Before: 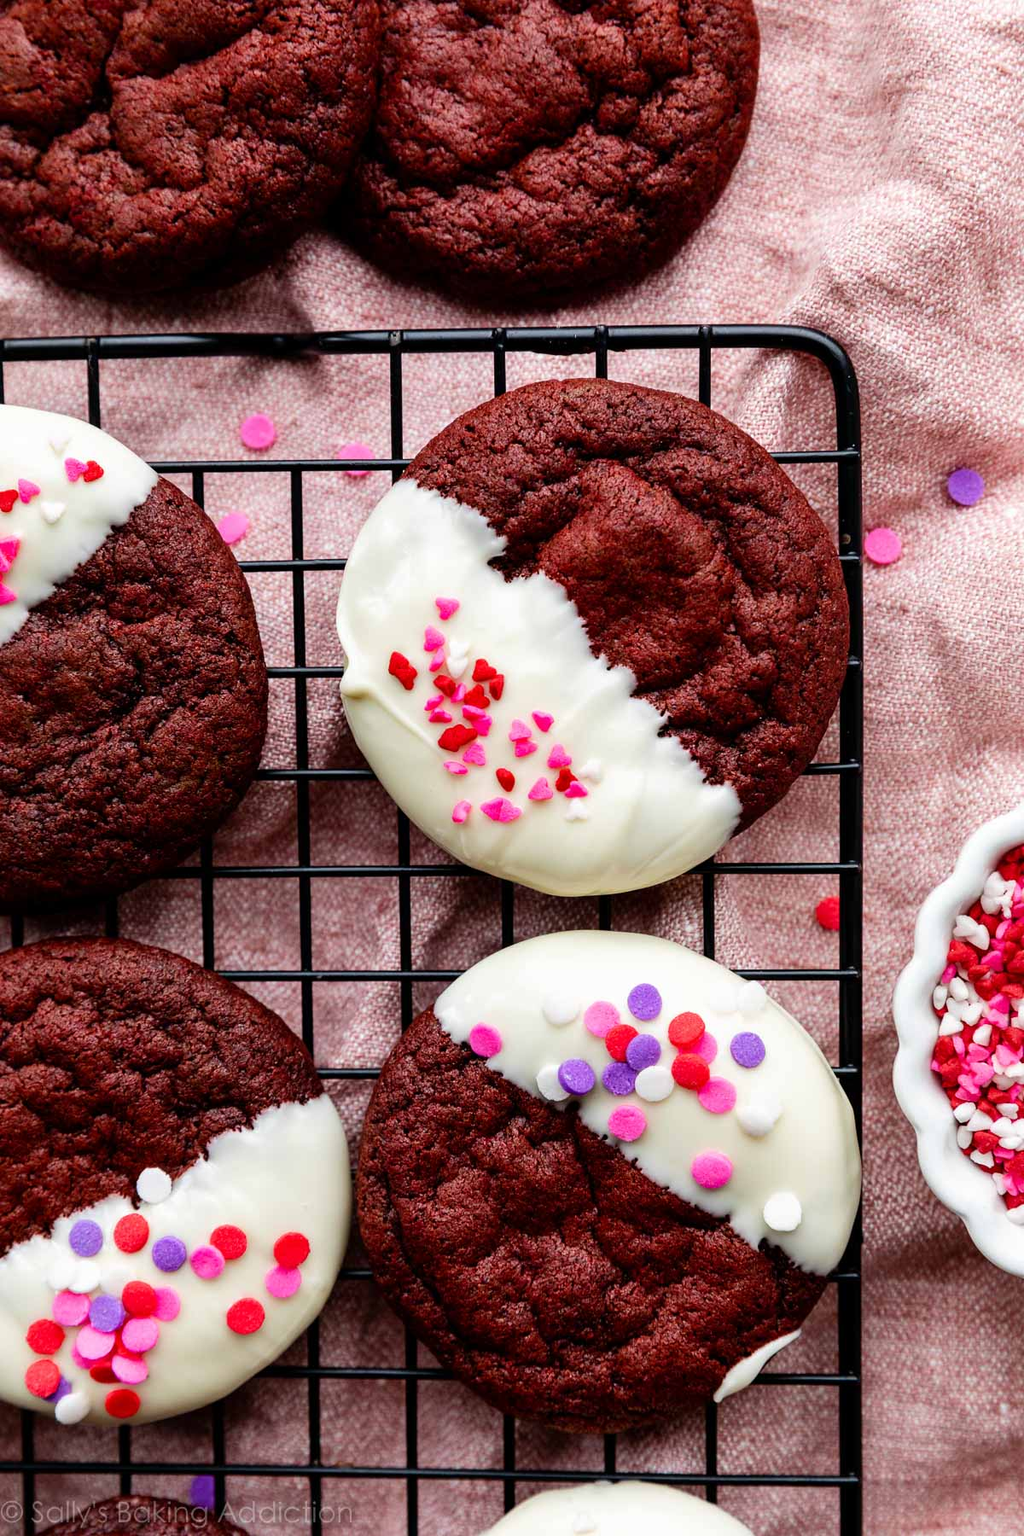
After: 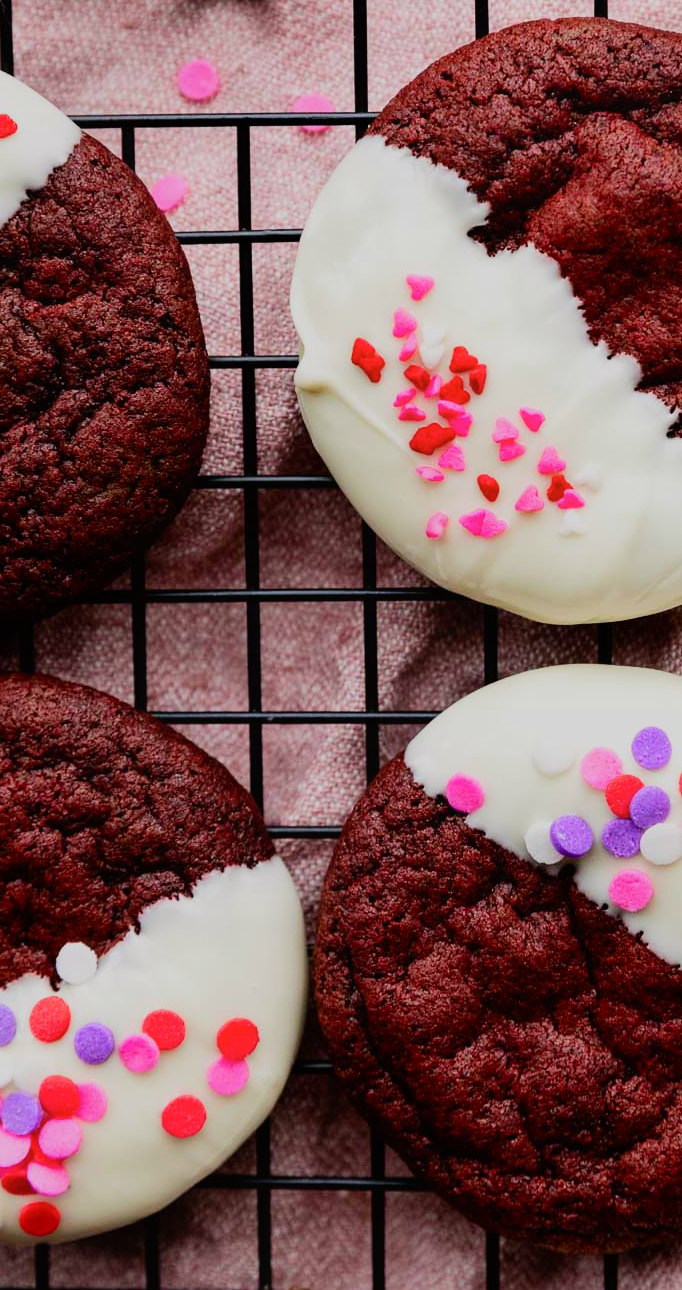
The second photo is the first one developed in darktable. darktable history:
crop: left 8.727%, top 23.668%, right 34.398%, bottom 4.621%
filmic rgb: black relative exposure -12.99 EV, white relative exposure 4.02 EV, target white luminance 85.095%, hardness 6.3, latitude 42.43%, contrast 0.861, shadows ↔ highlights balance 8.78%, add noise in highlights 0.001, preserve chrominance luminance Y, color science v3 (2019), use custom middle-gray values true, contrast in highlights soft
contrast equalizer: y [[0.6 ×6], [0.55 ×6], [0 ×6], [0 ×6], [0 ×6]], mix -0.307
contrast brightness saturation: contrast 0.138
